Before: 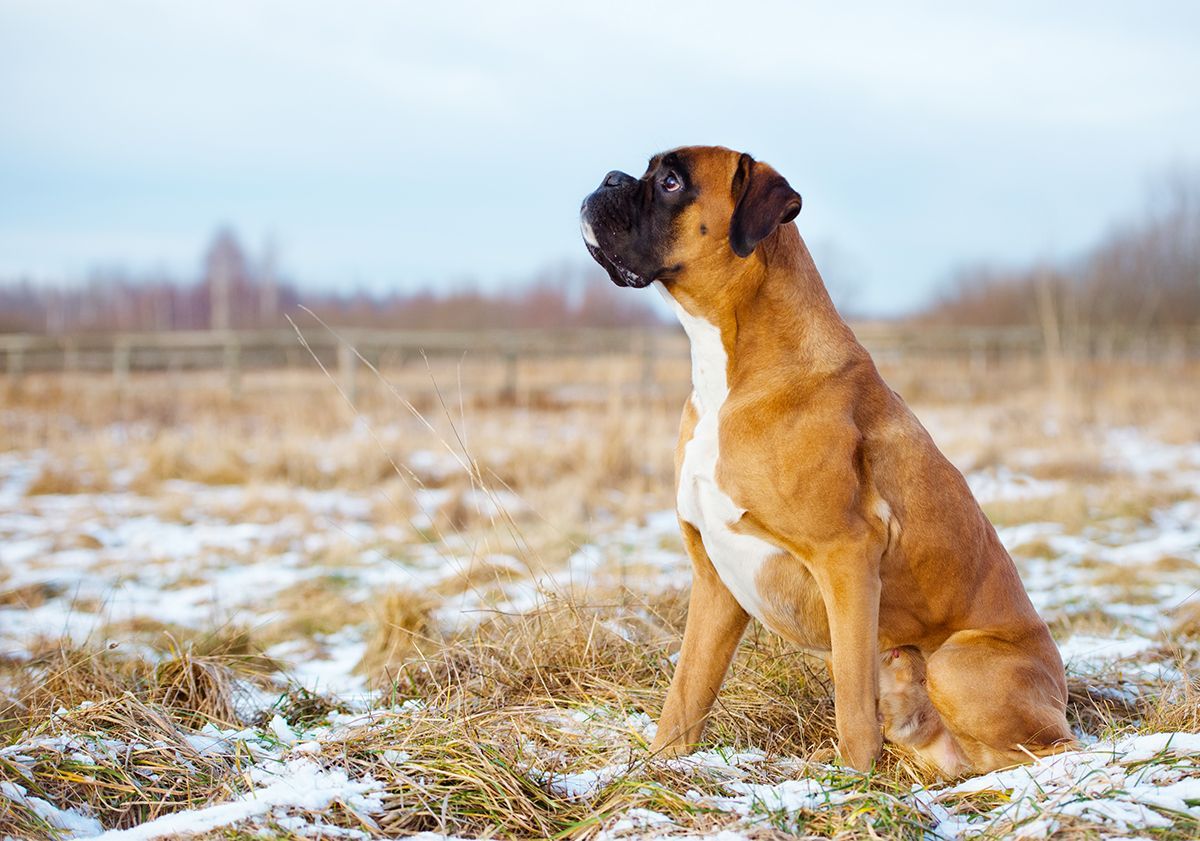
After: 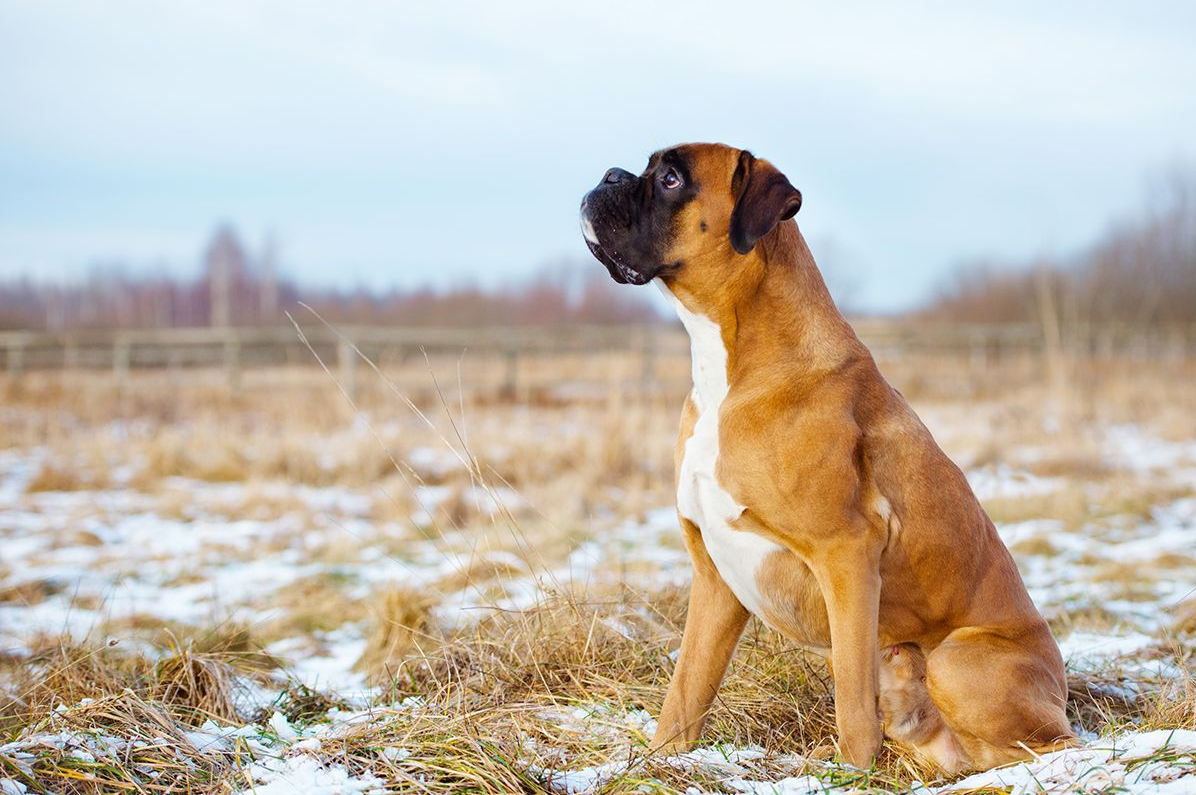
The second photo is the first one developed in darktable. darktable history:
crop: top 0.366%, right 0.256%, bottom 4.995%
